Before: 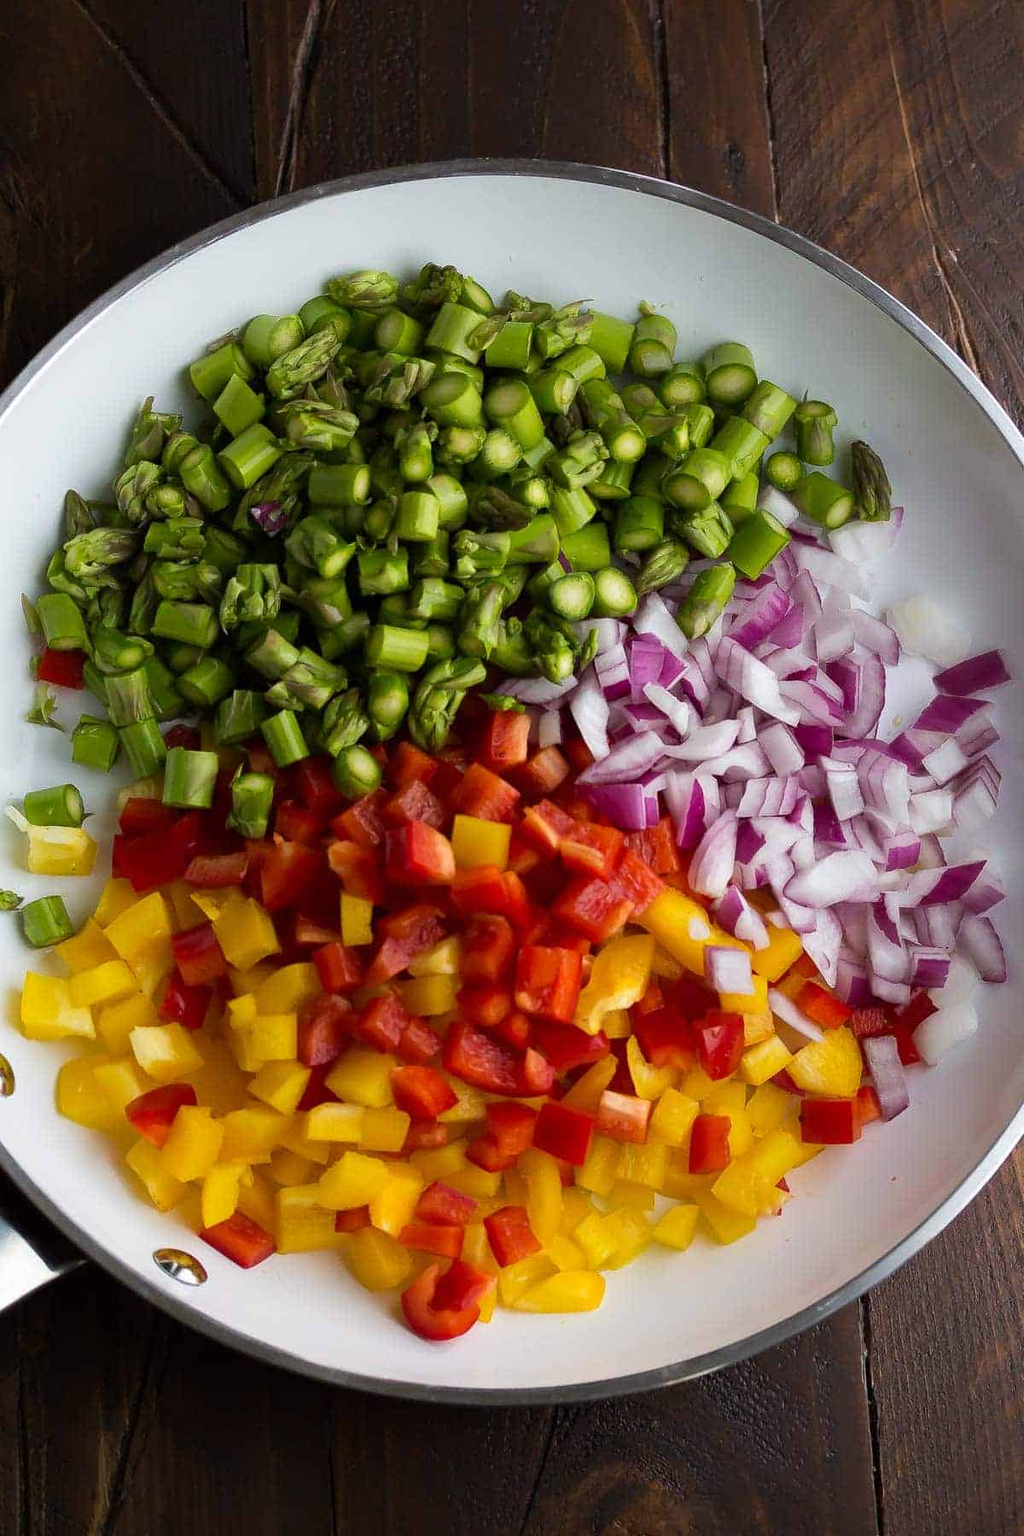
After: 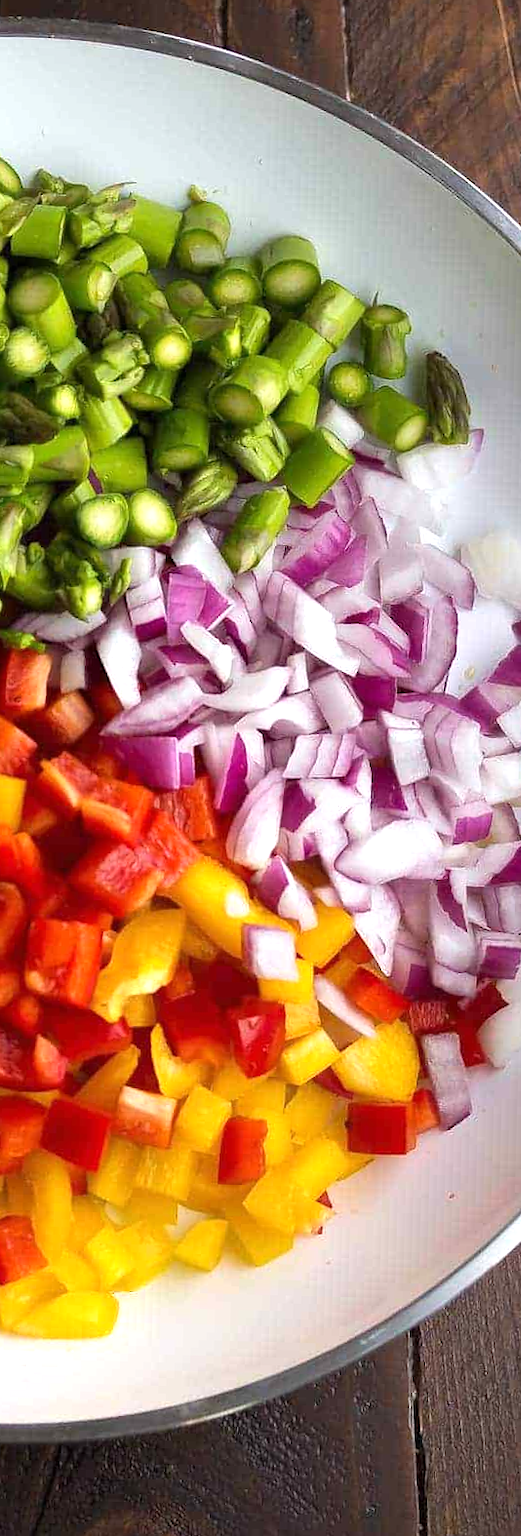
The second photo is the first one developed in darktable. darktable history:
crop: left 47.628%, top 6.643%, right 7.874%
exposure: black level correction 0, exposure 0.6 EV, compensate exposure bias true, compensate highlight preservation false
rotate and perspective: rotation 1.57°, crop left 0.018, crop right 0.982, crop top 0.039, crop bottom 0.961
